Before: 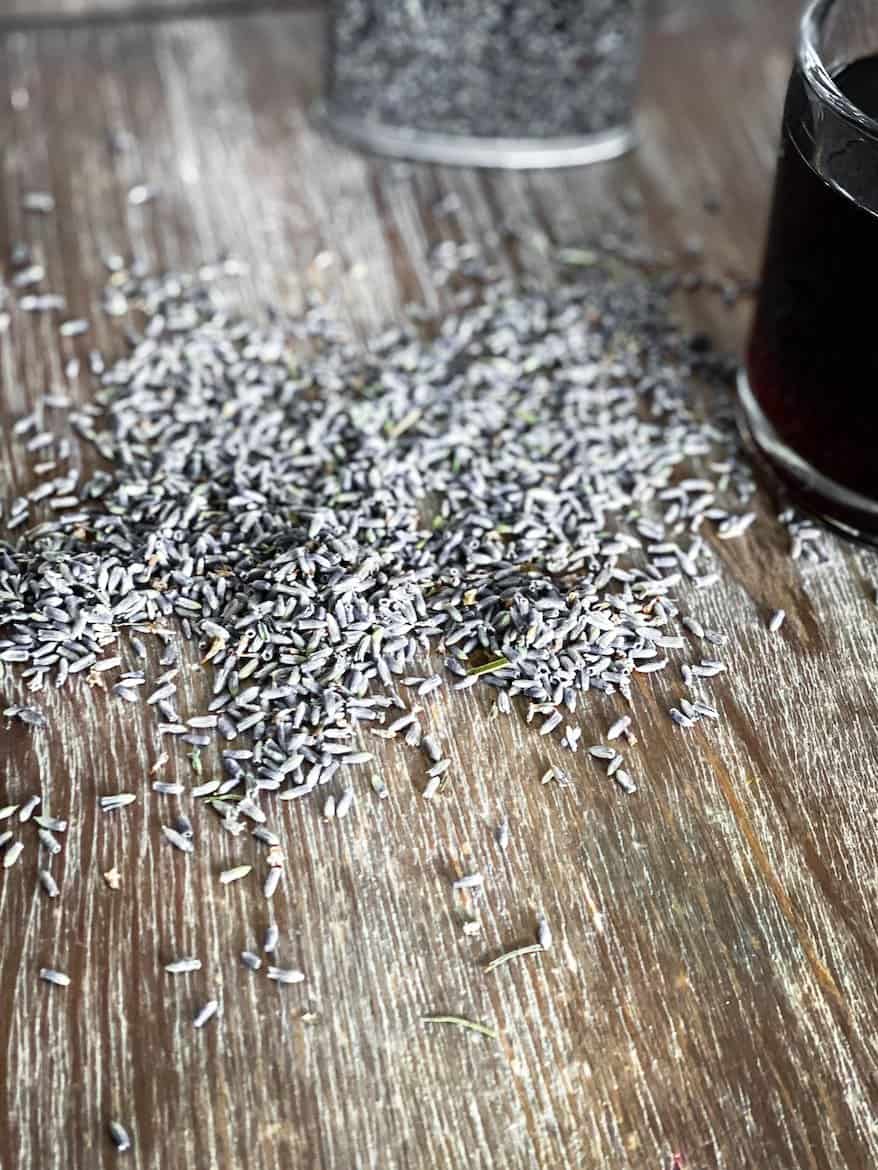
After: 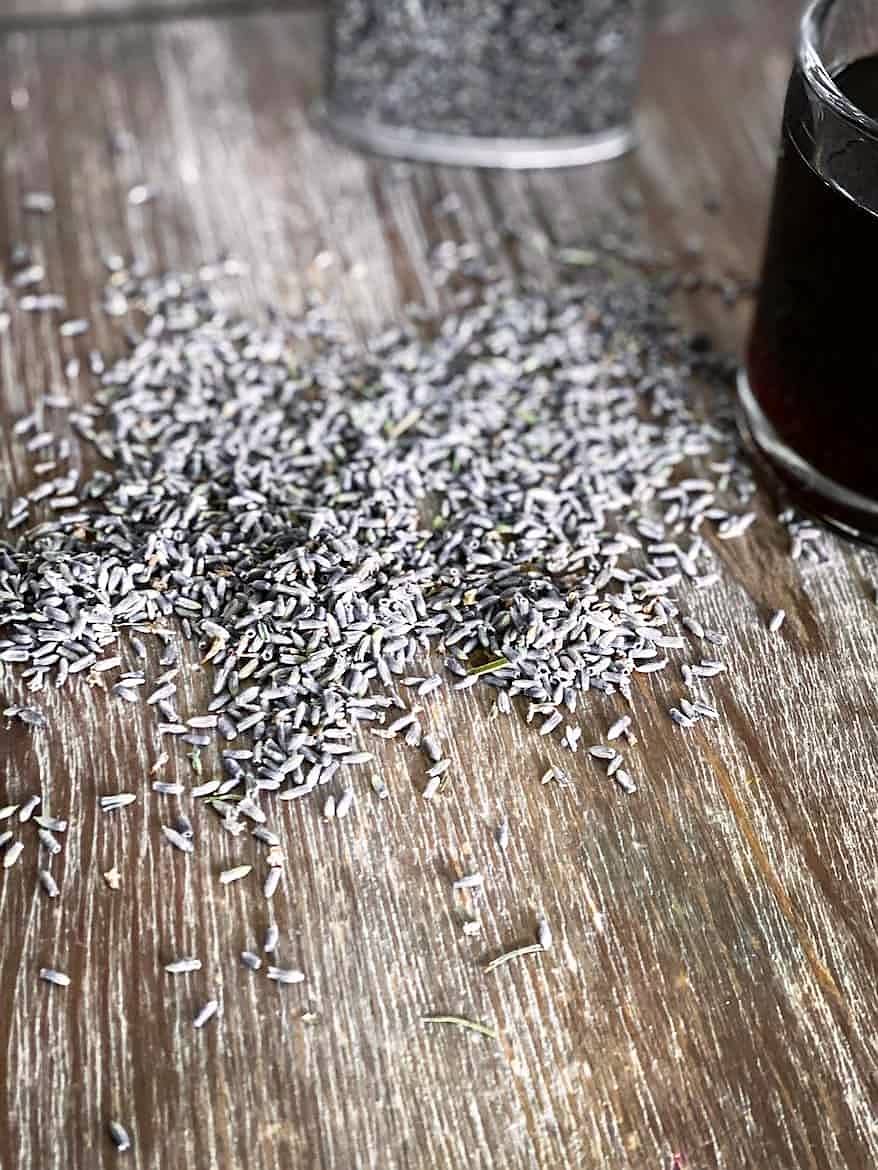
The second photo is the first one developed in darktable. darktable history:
color correction: highlights a* 3.04, highlights b* -1.14, shadows a* -0.106, shadows b* 1.9, saturation 0.98
sharpen: radius 1.033
